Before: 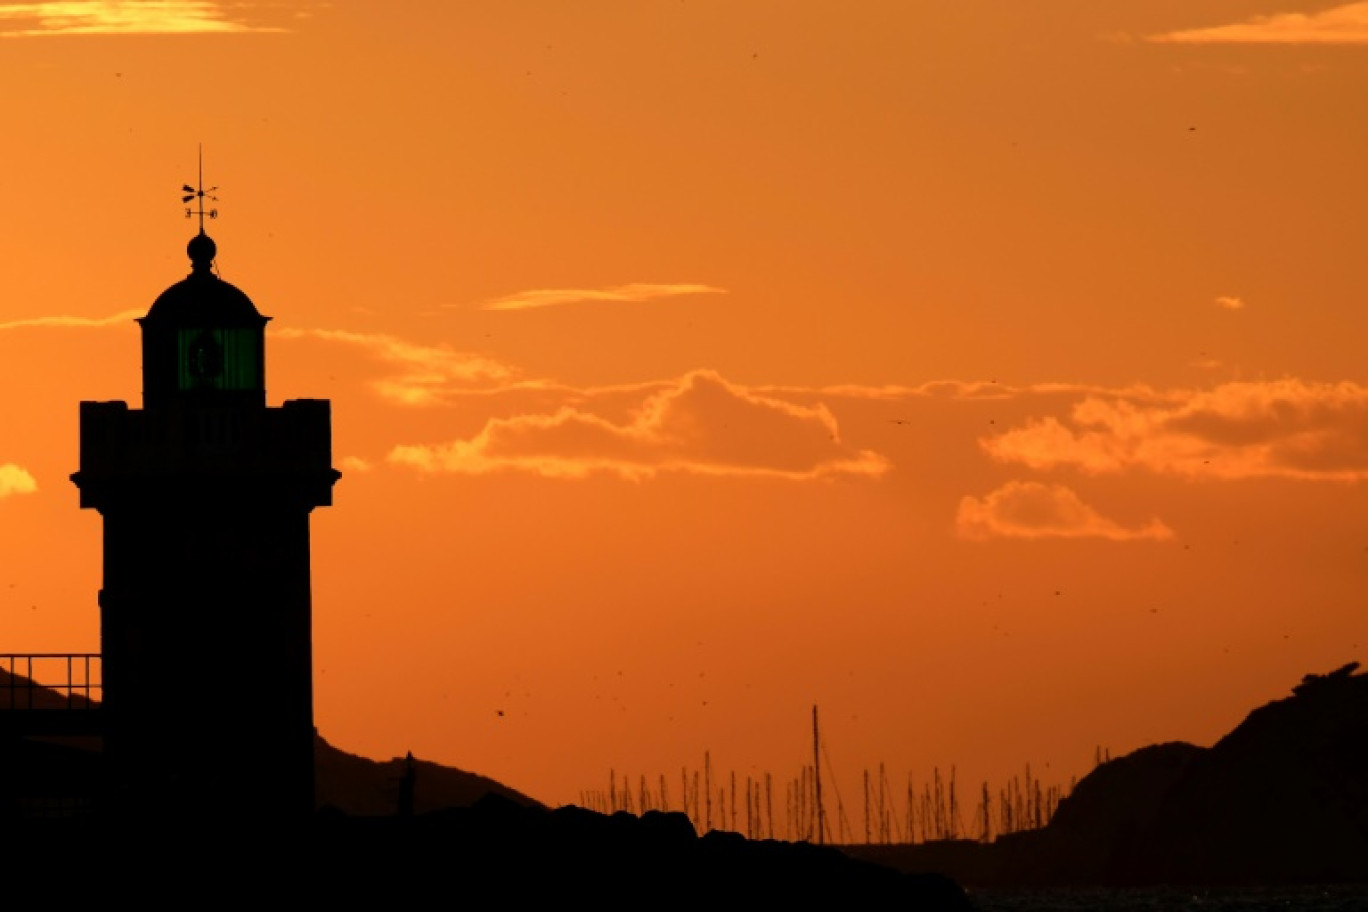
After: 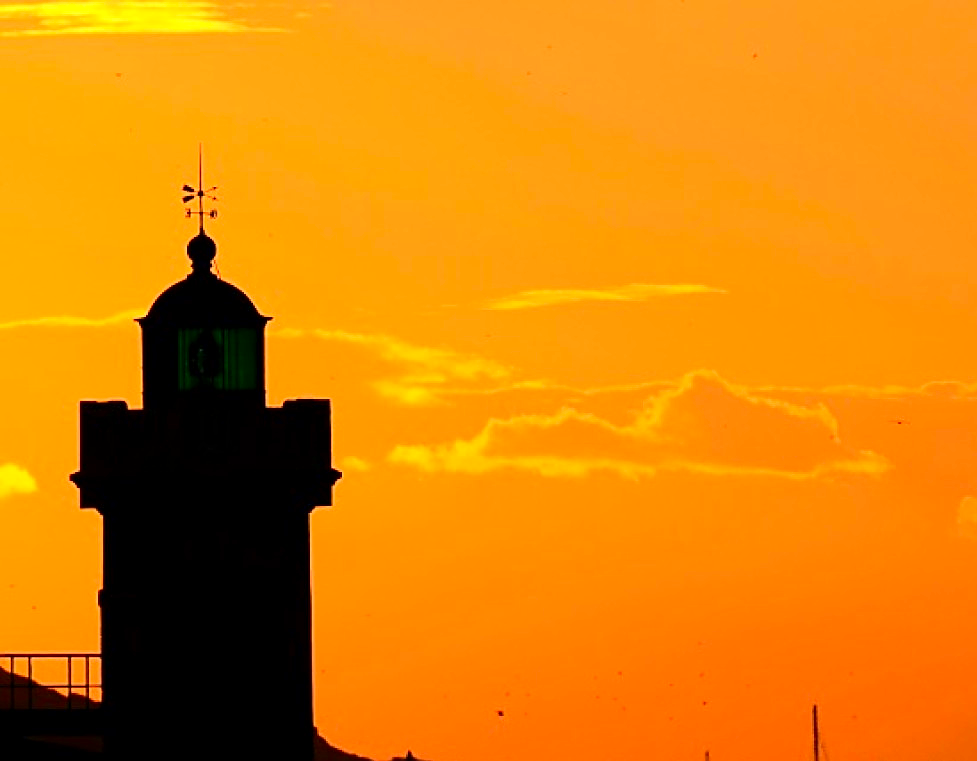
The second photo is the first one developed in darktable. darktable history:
sharpen: on, module defaults
exposure: black level correction 0.001, exposure 0.499 EV, compensate highlight preservation false
tone equalizer: edges refinement/feathering 500, mask exposure compensation -1.57 EV, preserve details guided filter
crop: right 28.524%, bottom 16.48%
contrast brightness saturation: contrast 0.233, brightness 0.113, saturation 0.293
